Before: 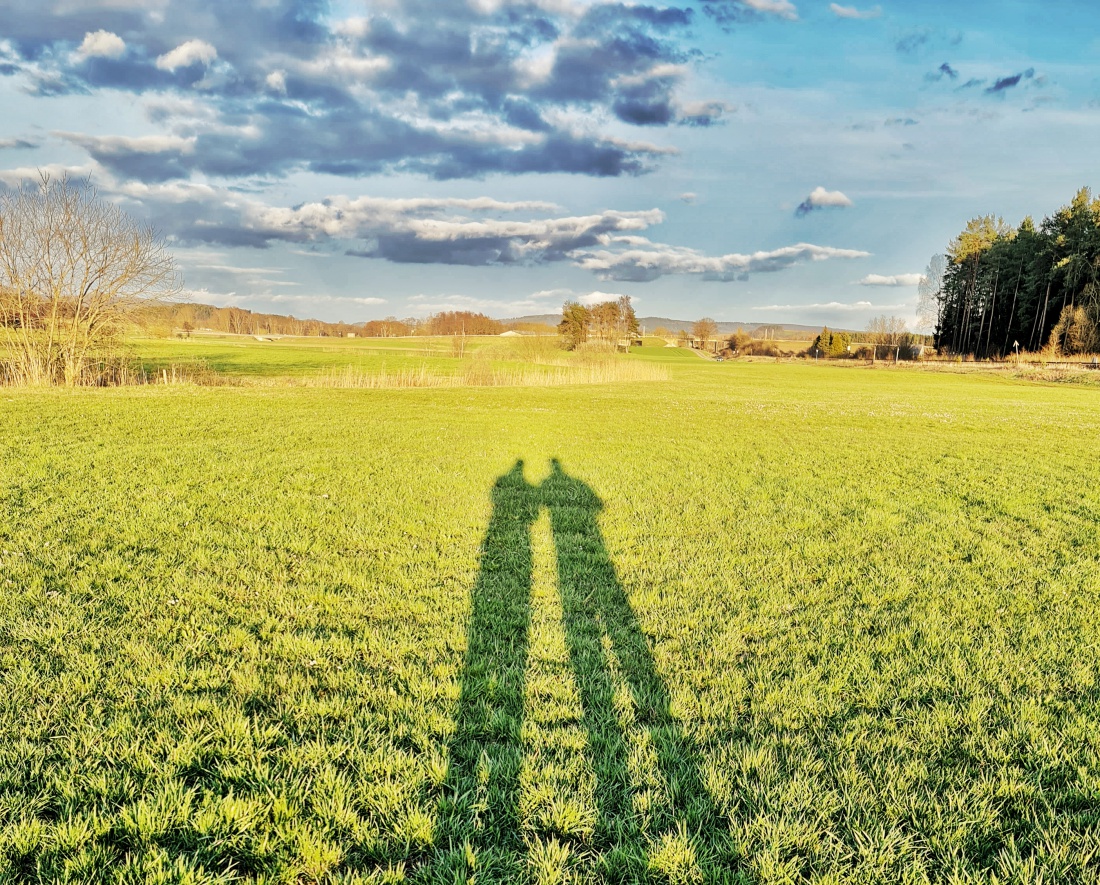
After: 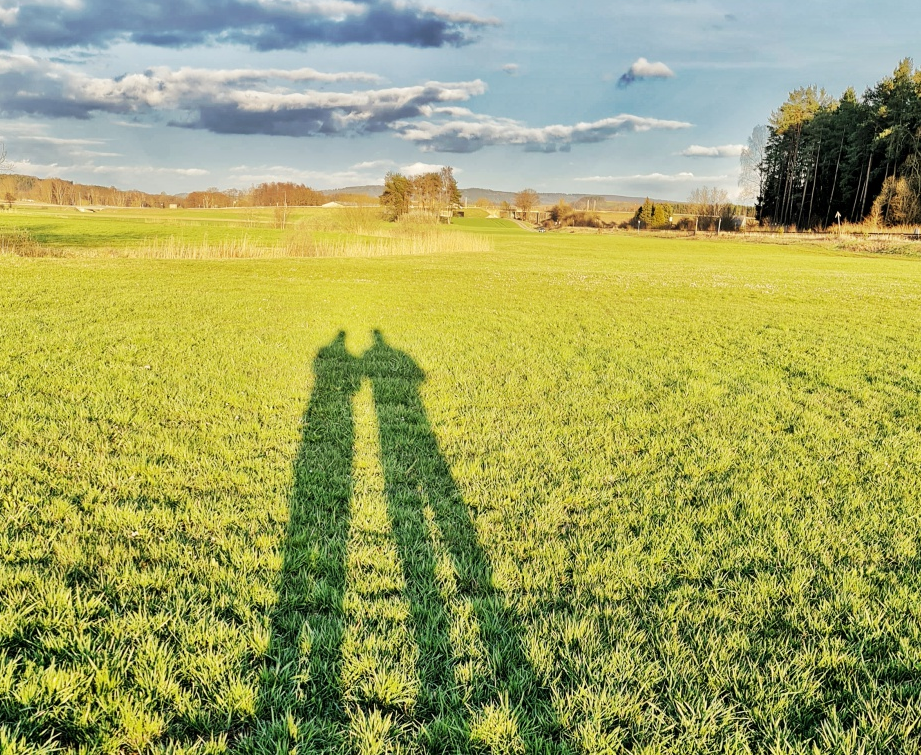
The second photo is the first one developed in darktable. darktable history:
crop: left 16.268%, top 14.651%
